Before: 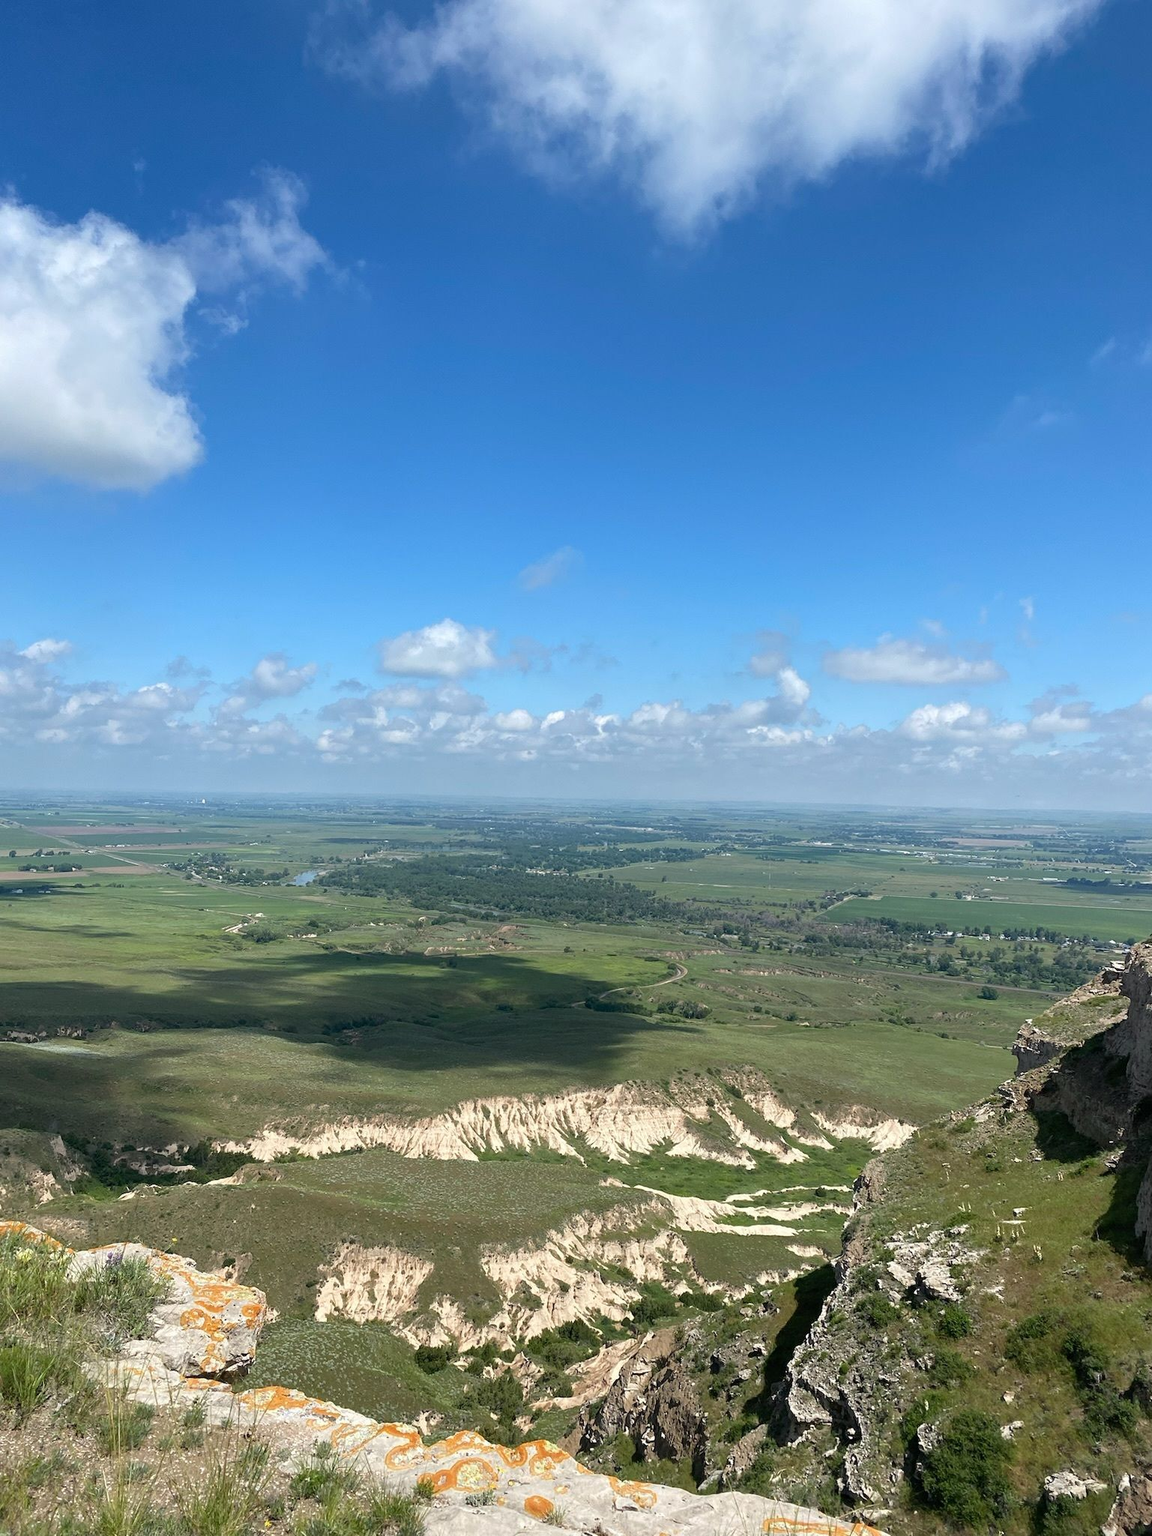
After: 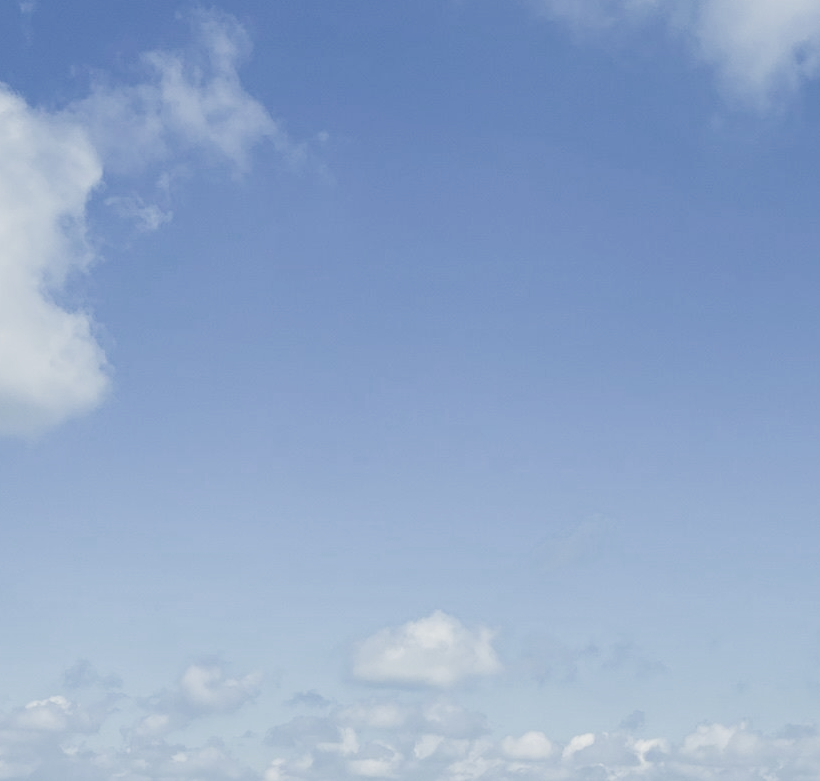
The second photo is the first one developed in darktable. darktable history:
crop: left 10.35%, top 10.519%, right 36.265%, bottom 51.346%
filmic rgb: black relative exposure -7.12 EV, white relative exposure 5.36 EV, hardness 3.02, color science v5 (2021), iterations of high-quality reconstruction 0, contrast in shadows safe, contrast in highlights safe, enable highlight reconstruction true
local contrast: mode bilateral grid, contrast 100, coarseness 99, detail 92%, midtone range 0.2
color zones: curves: ch0 [(0, 0.5) (0.125, 0.4) (0.25, 0.5) (0.375, 0.4) (0.5, 0.4) (0.625, 0.35) (0.75, 0.35) (0.875, 0.5)]; ch1 [(0, 0.35) (0.125, 0.45) (0.25, 0.35) (0.375, 0.35) (0.5, 0.35) (0.625, 0.35) (0.75, 0.45) (0.875, 0.35)]; ch2 [(0, 0.6) (0.125, 0.5) (0.25, 0.5) (0.375, 0.6) (0.5, 0.6) (0.625, 0.5) (0.75, 0.5) (0.875, 0.5)]
exposure: black level correction -0.024, exposure 1.396 EV, compensate highlight preservation false
